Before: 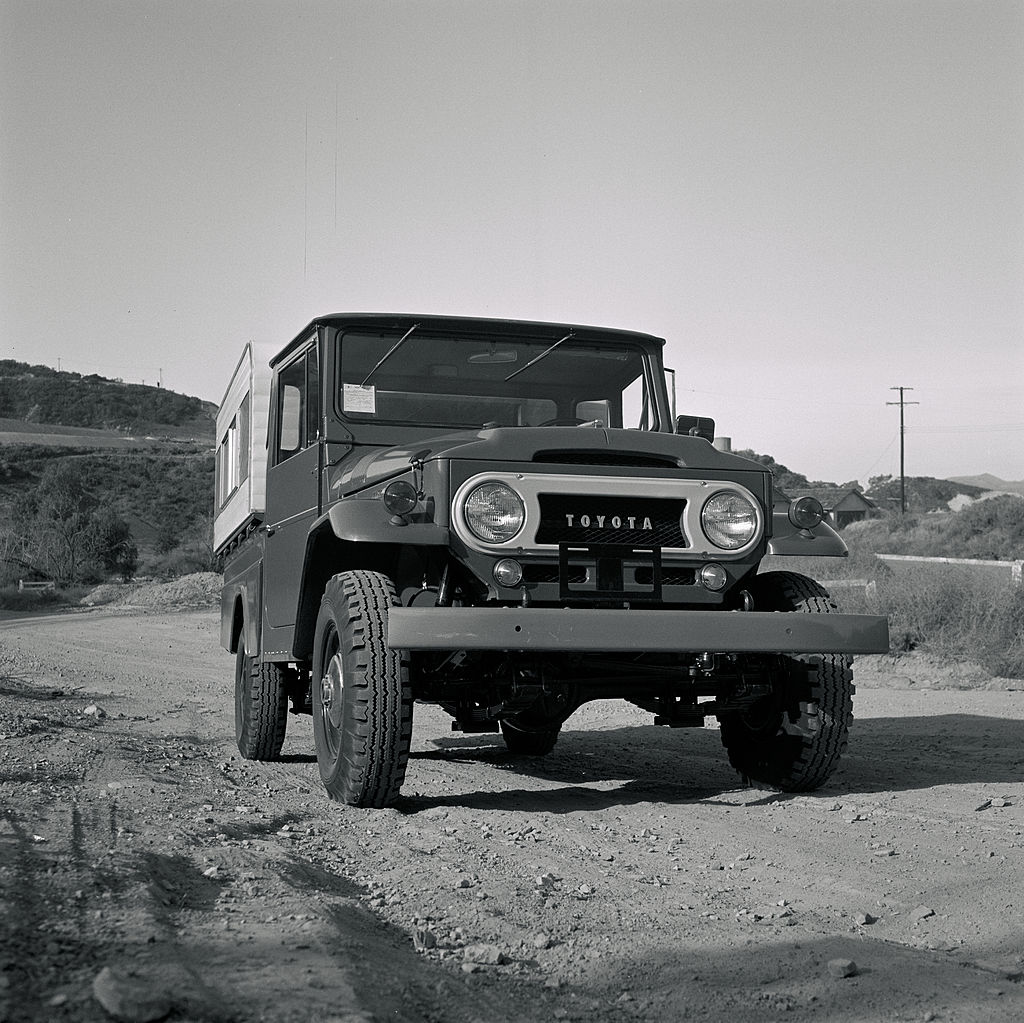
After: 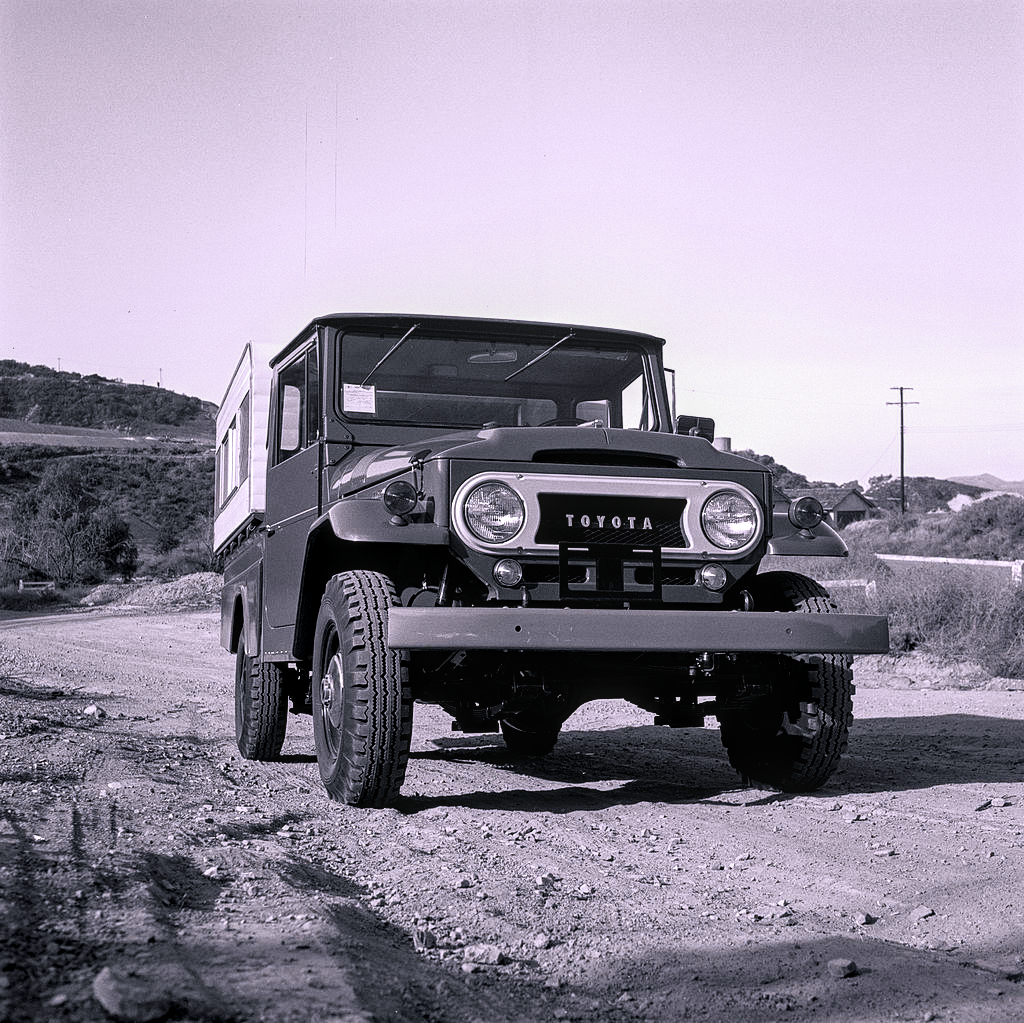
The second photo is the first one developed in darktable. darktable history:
filmic rgb: black relative exposure -9.08 EV, white relative exposure 2.3 EV, hardness 7.49
local contrast: on, module defaults
exposure: exposure 0.178 EV, compensate exposure bias true
color balance rgb: global vibrance 42.74%
white balance: red 1.066, blue 1.119
